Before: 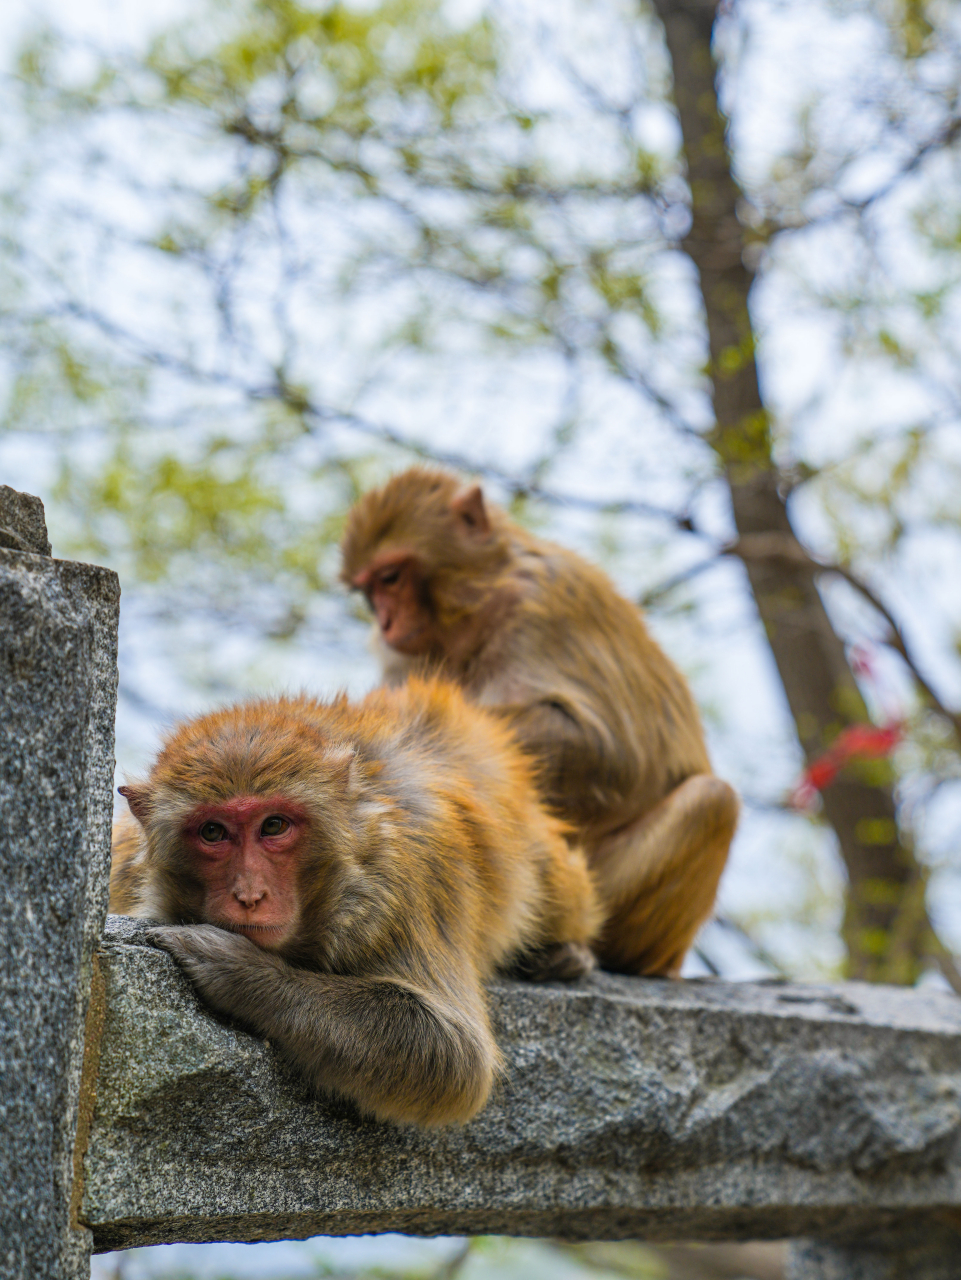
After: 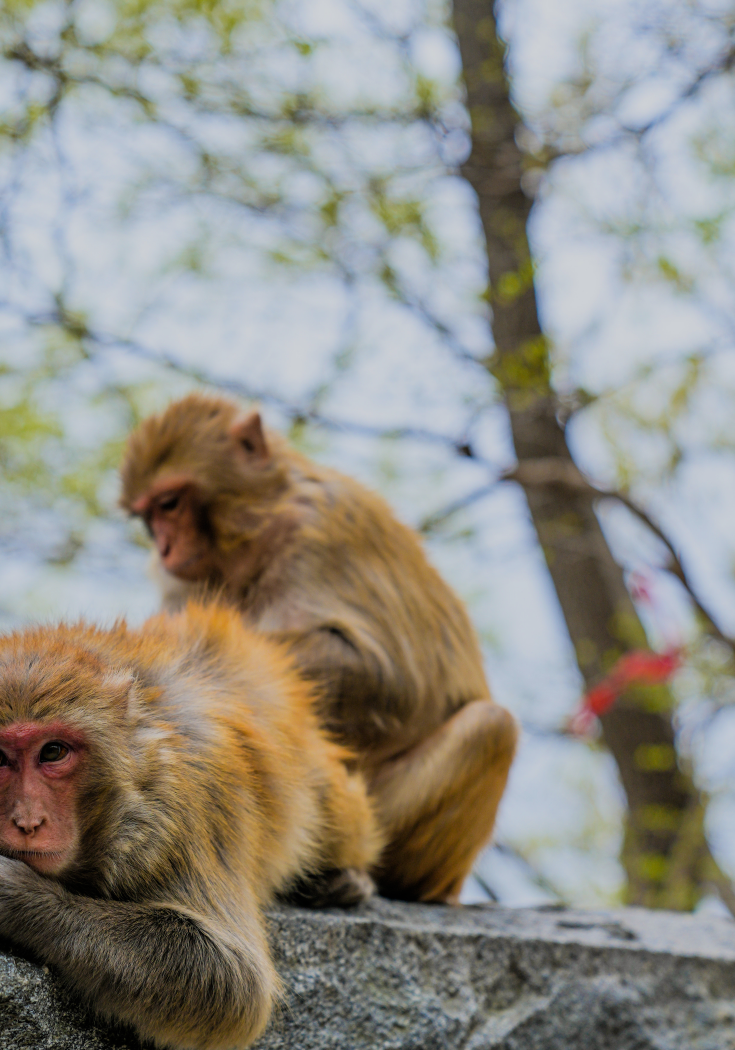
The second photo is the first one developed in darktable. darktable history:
filmic rgb: black relative exposure -7.65 EV, white relative exposure 4.56 EV, hardness 3.61, color science v6 (2022)
crop: left 23.095%, top 5.827%, bottom 11.854%
